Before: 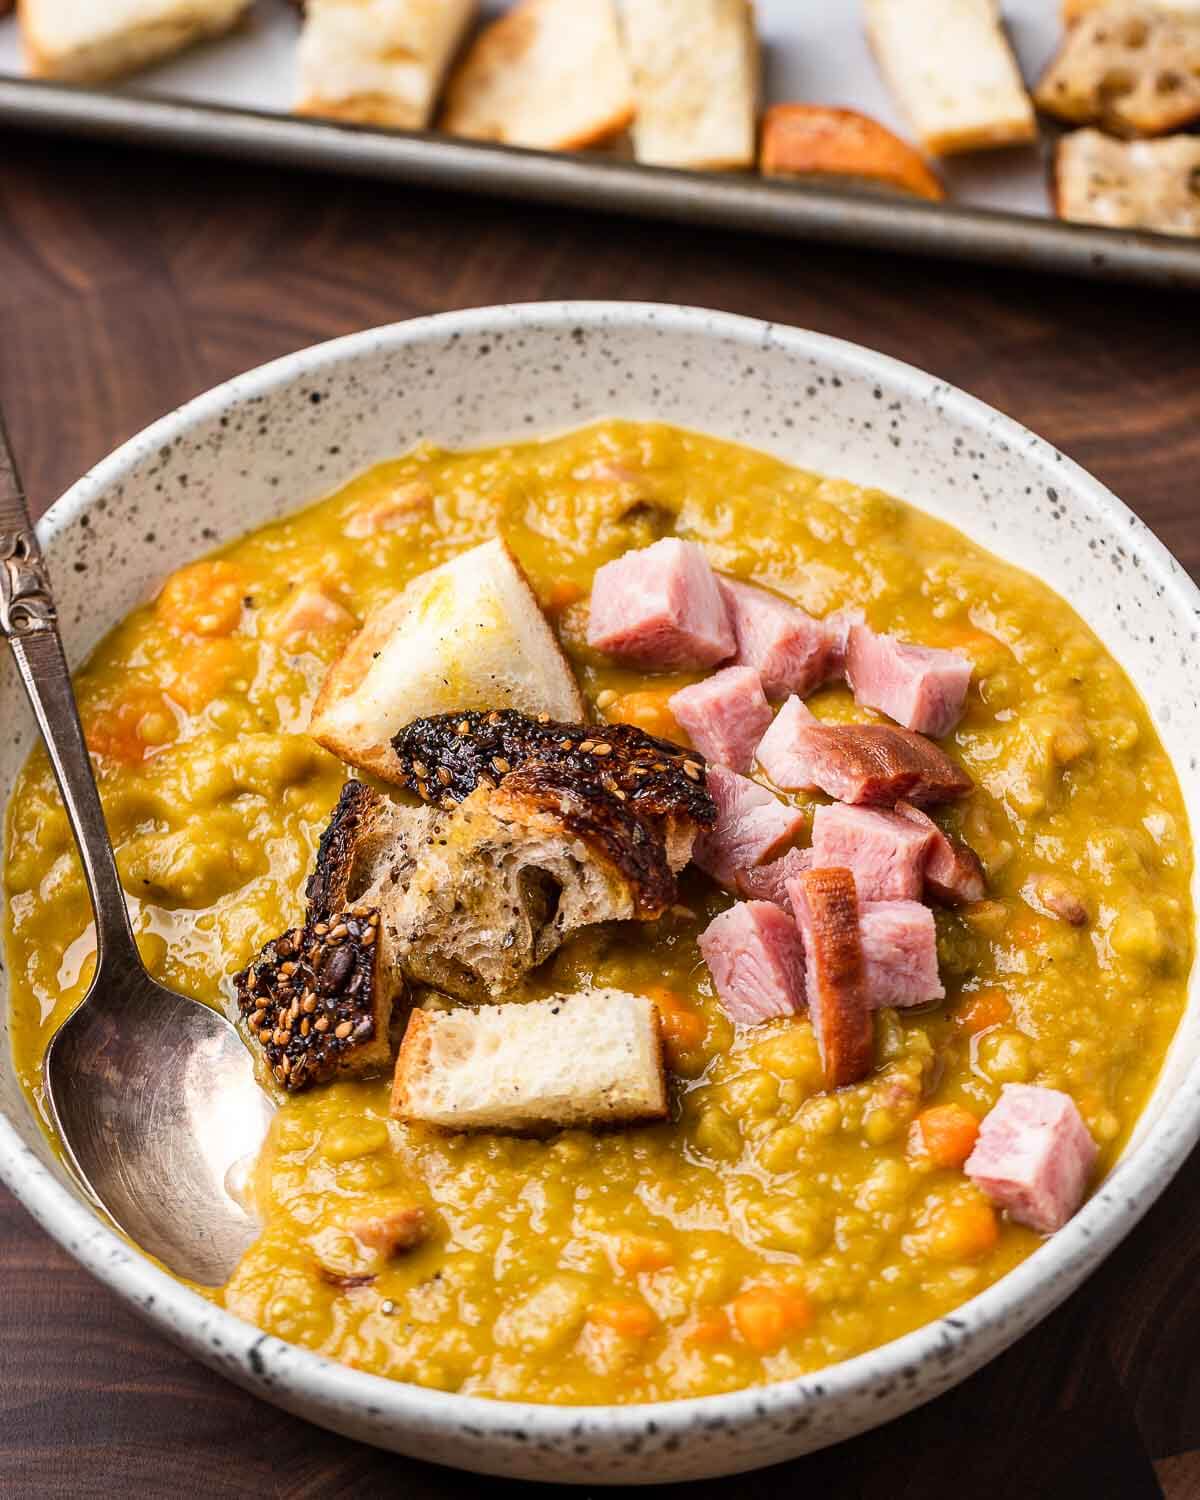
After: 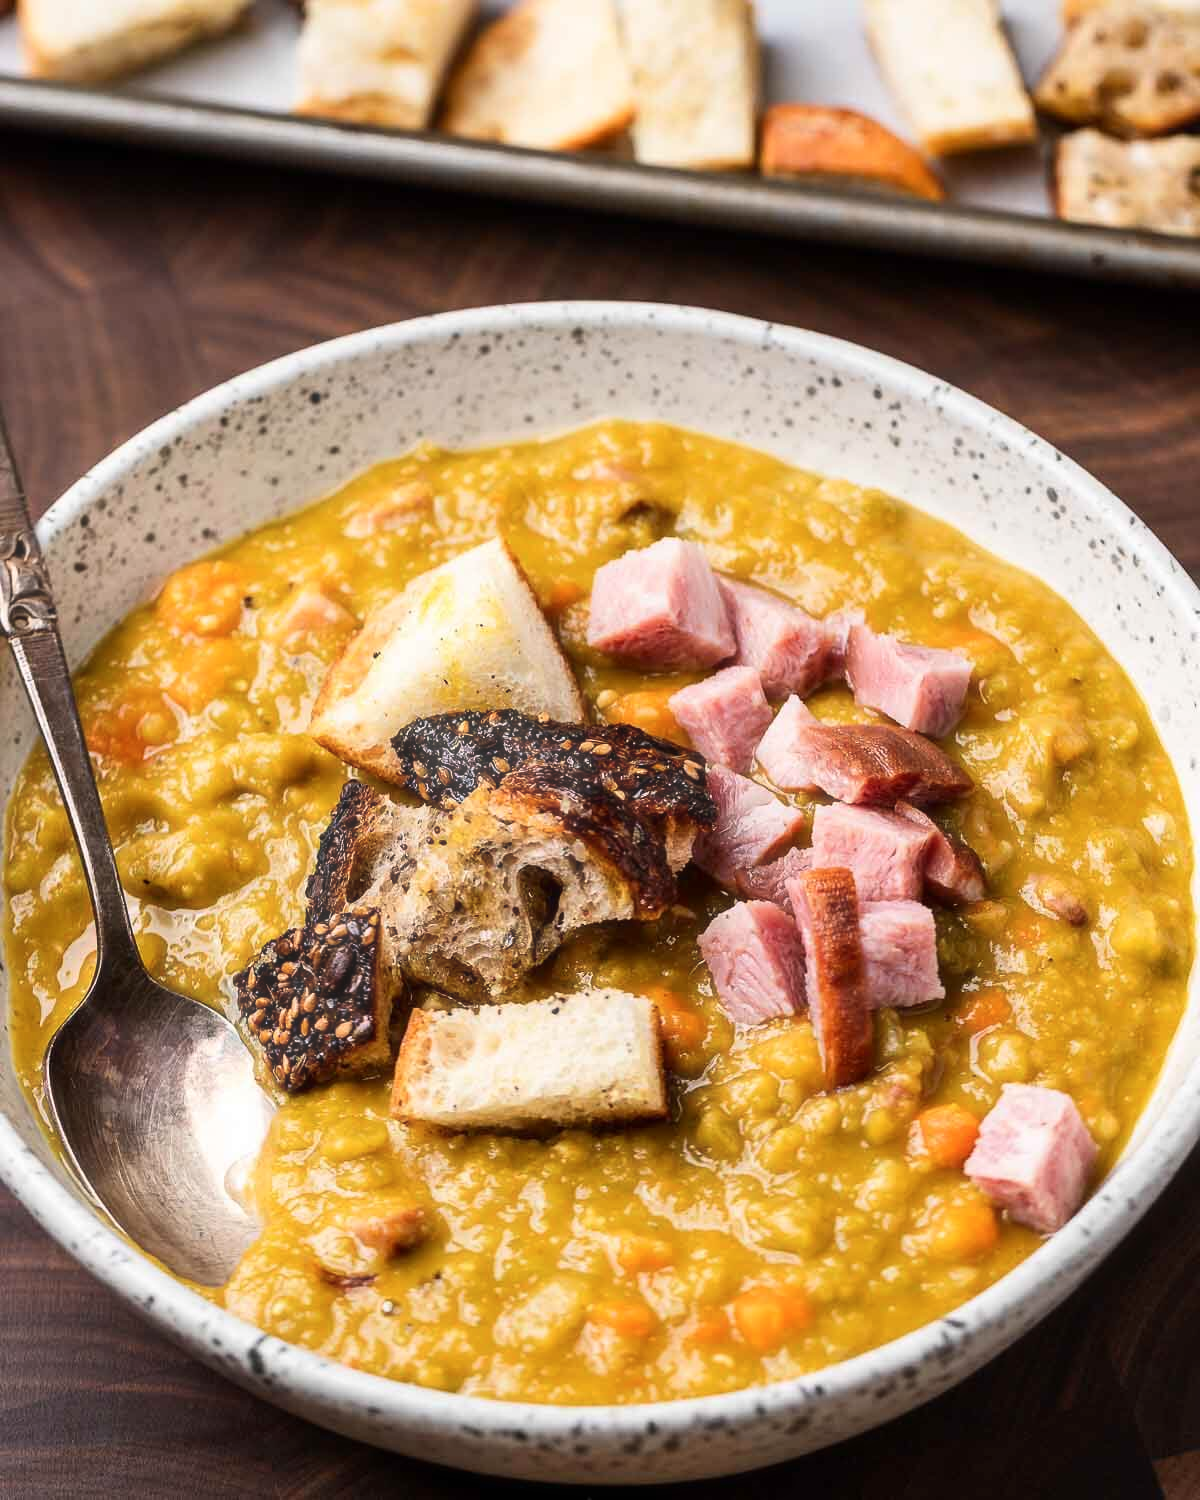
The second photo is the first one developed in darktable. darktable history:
haze removal: strength -0.098, adaptive false
tone curve: curves: ch0 [(0, 0) (0.08, 0.069) (0.4, 0.391) (0.6, 0.609) (0.92, 0.93) (1, 1)], color space Lab, independent channels, preserve colors none
